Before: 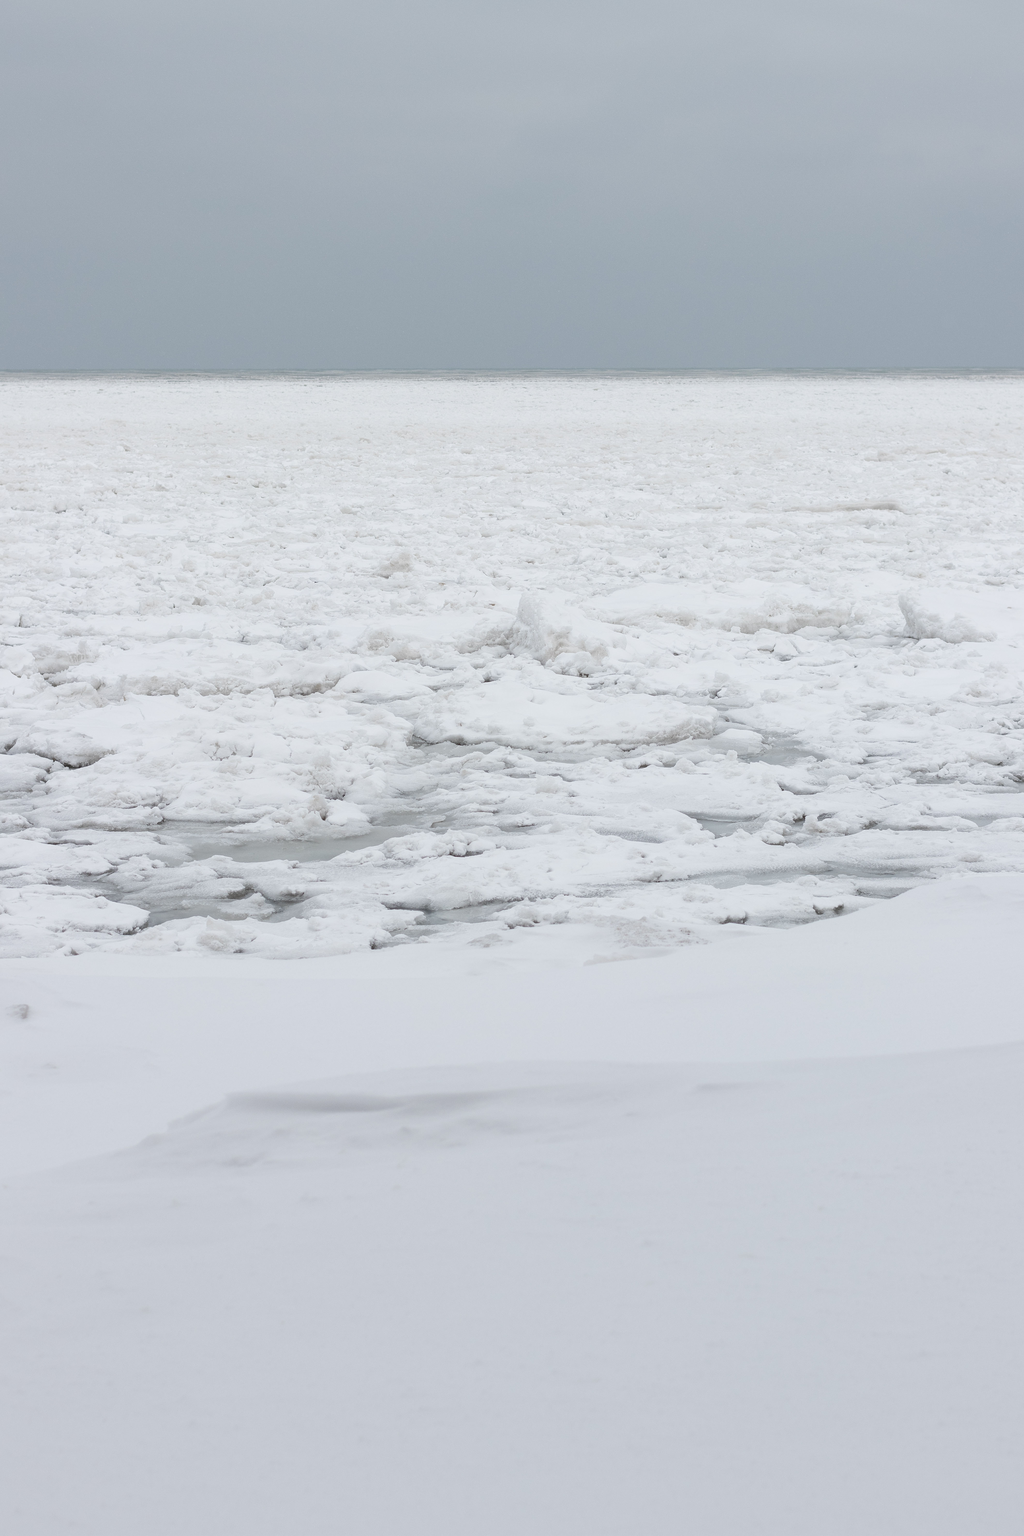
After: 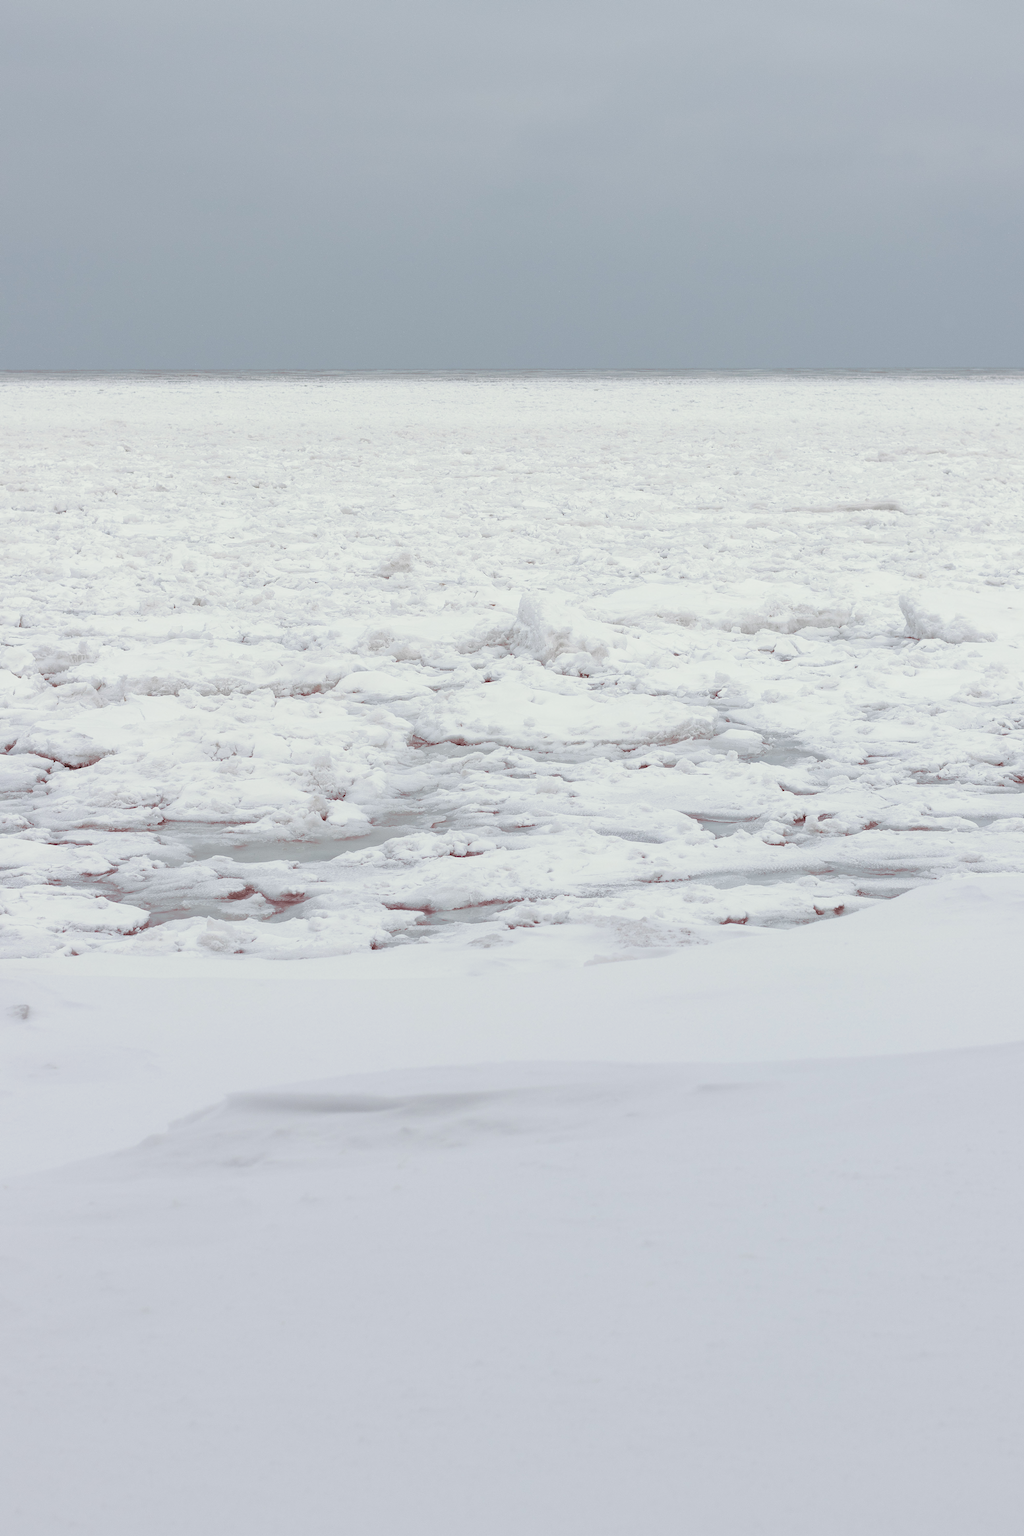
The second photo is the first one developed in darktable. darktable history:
split-toning: on, module defaults
